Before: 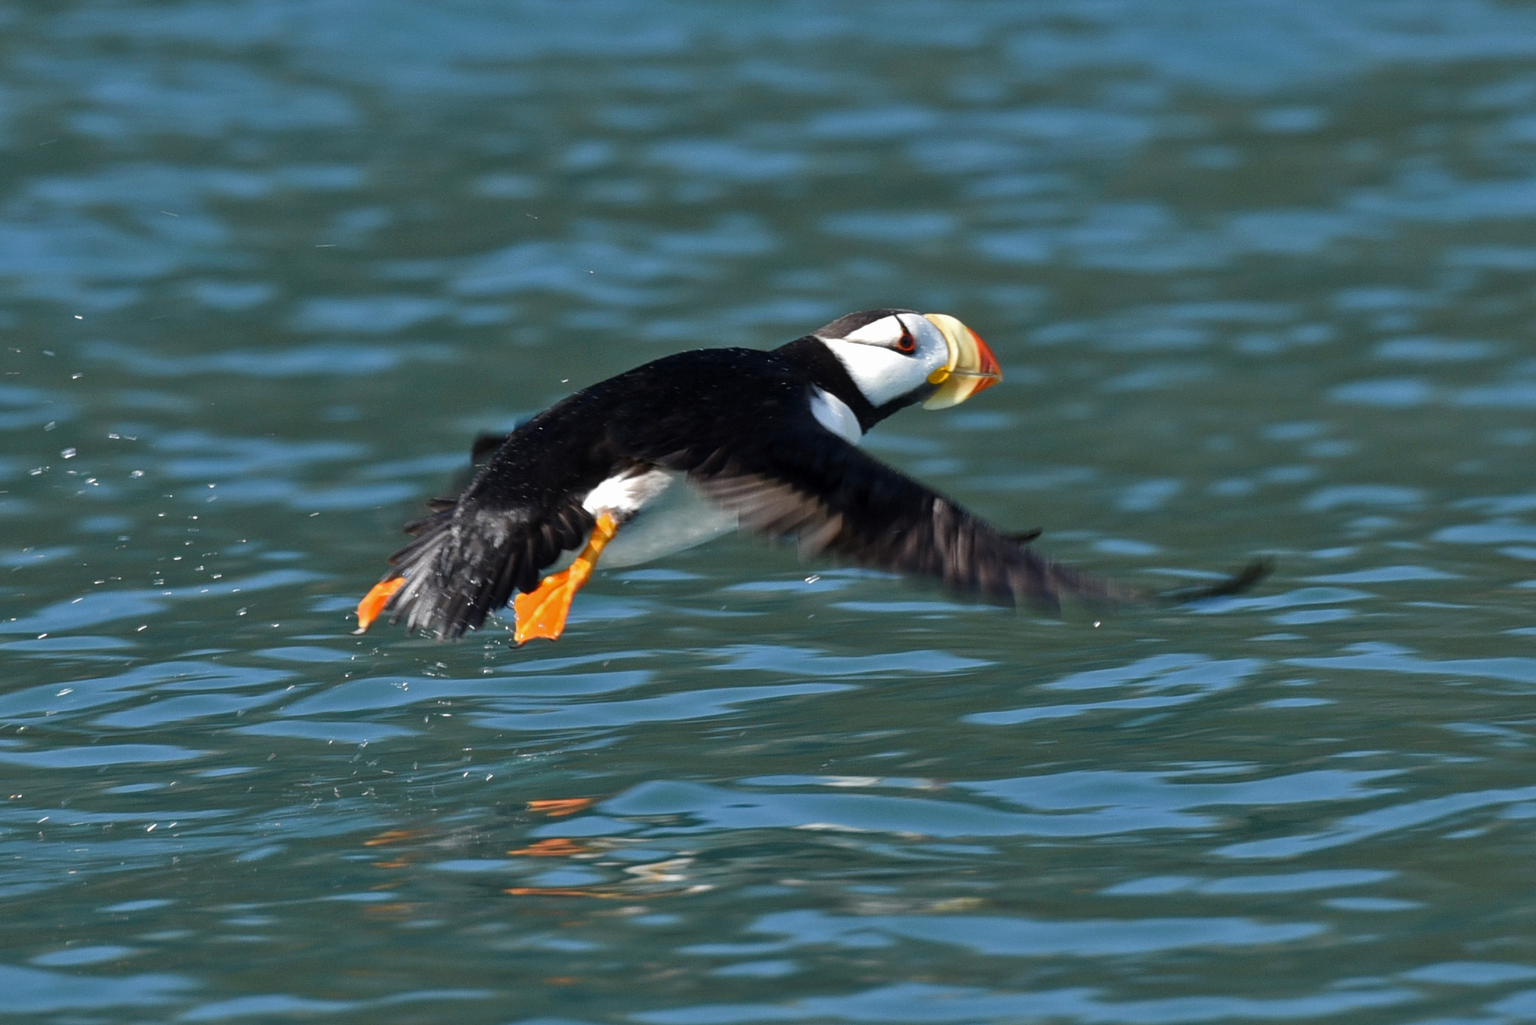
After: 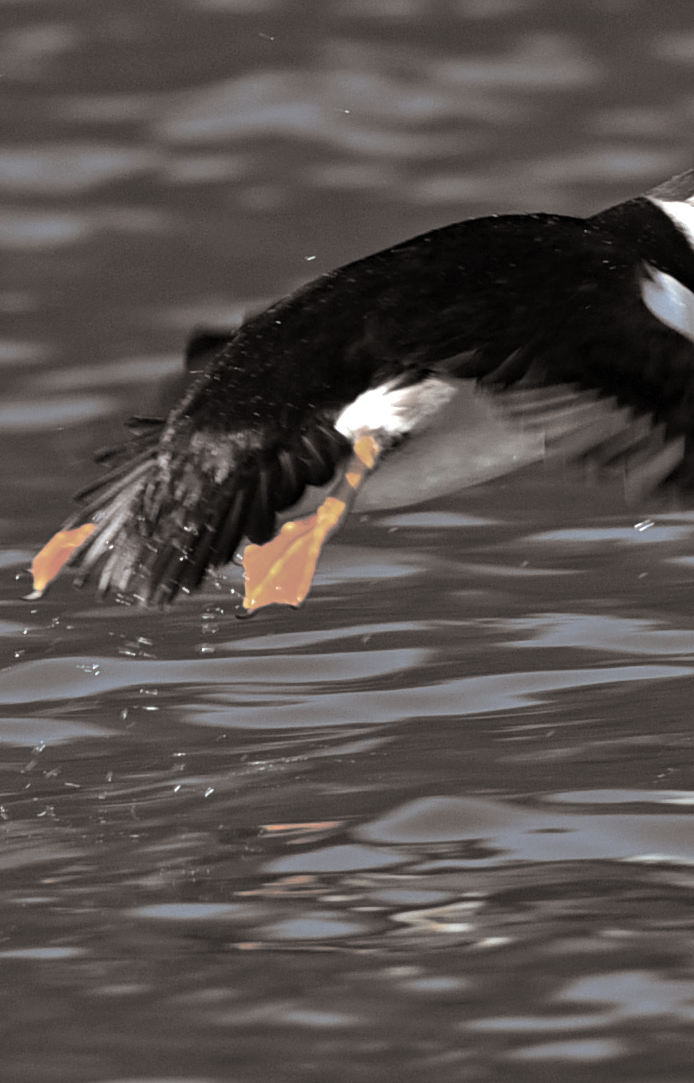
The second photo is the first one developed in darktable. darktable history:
haze removal: compatibility mode true, adaptive false
crop and rotate: left 21.77%, top 18.528%, right 44.676%, bottom 2.997%
split-toning: shadows › hue 26°, shadows › saturation 0.09, highlights › hue 40°, highlights › saturation 0.18, balance -63, compress 0%
